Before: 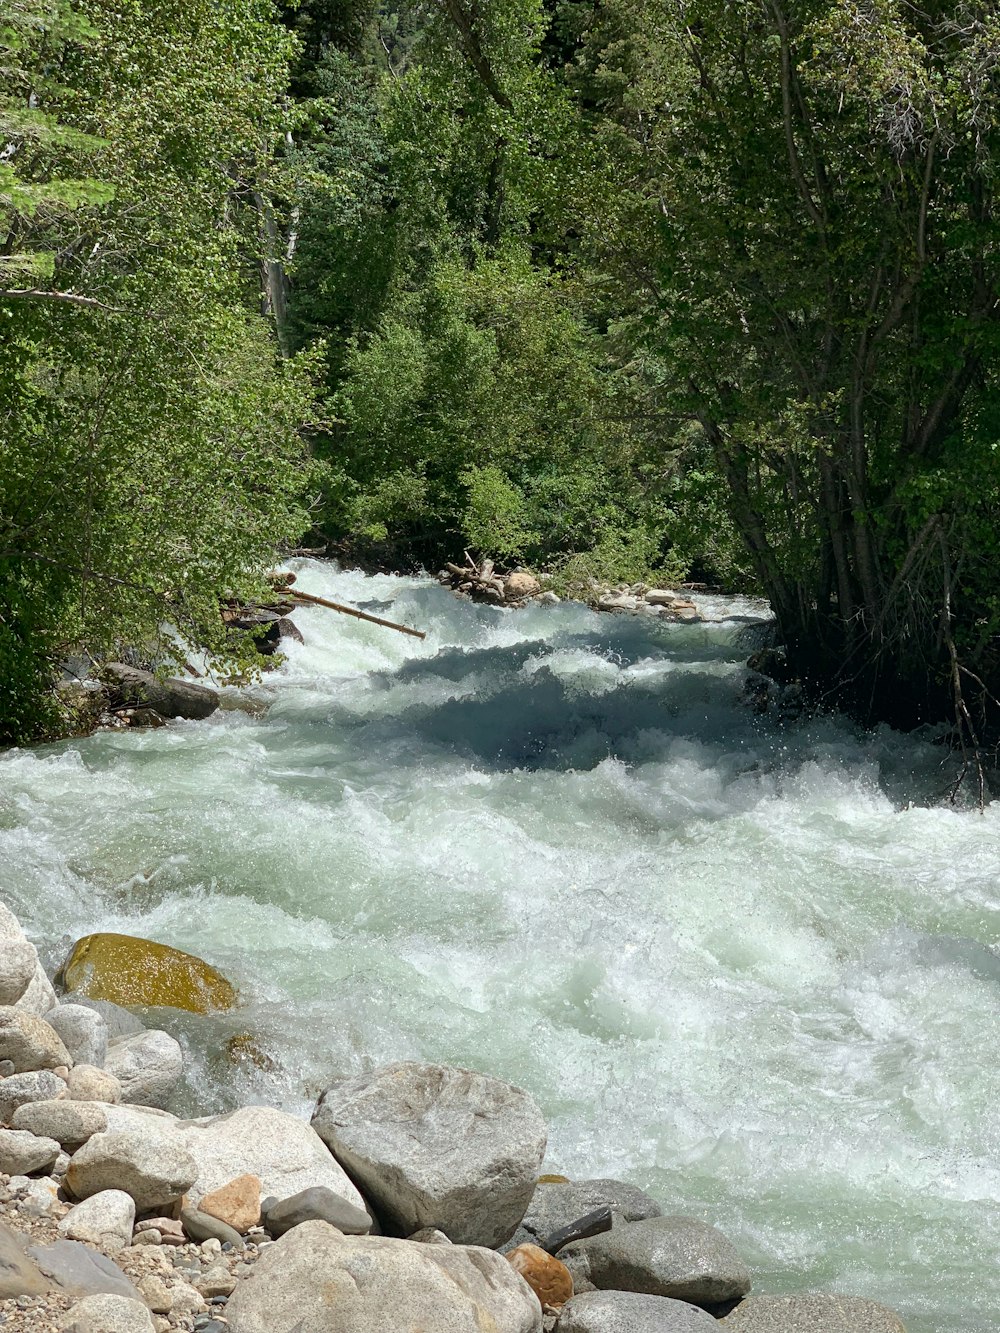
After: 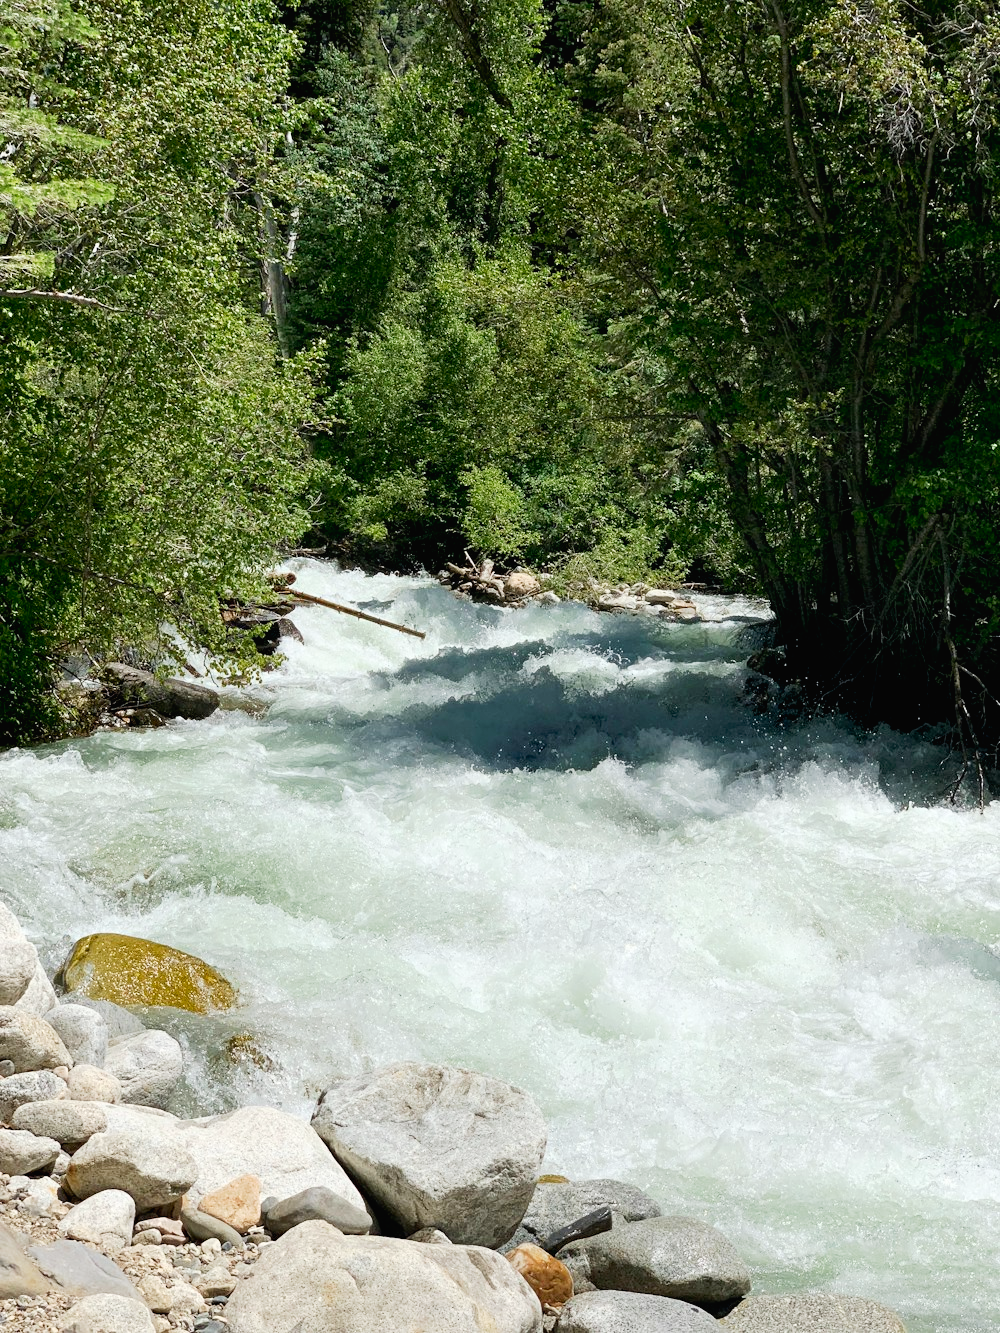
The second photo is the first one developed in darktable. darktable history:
shadows and highlights: shadows -1.23, highlights 41.22
tone curve: curves: ch0 [(0, 0.013) (0.054, 0.018) (0.205, 0.191) (0.289, 0.292) (0.39, 0.424) (0.493, 0.551) (0.666, 0.743) (0.795, 0.841) (1, 0.998)]; ch1 [(0, 0) (0.385, 0.343) (0.439, 0.415) (0.494, 0.495) (0.501, 0.501) (0.51, 0.509) (0.54, 0.552) (0.586, 0.614) (0.66, 0.706) (0.783, 0.804) (1, 1)]; ch2 [(0, 0) (0.32, 0.281) (0.403, 0.399) (0.441, 0.428) (0.47, 0.469) (0.498, 0.496) (0.524, 0.538) (0.566, 0.579) (0.633, 0.665) (0.7, 0.711) (1, 1)], preserve colors none
